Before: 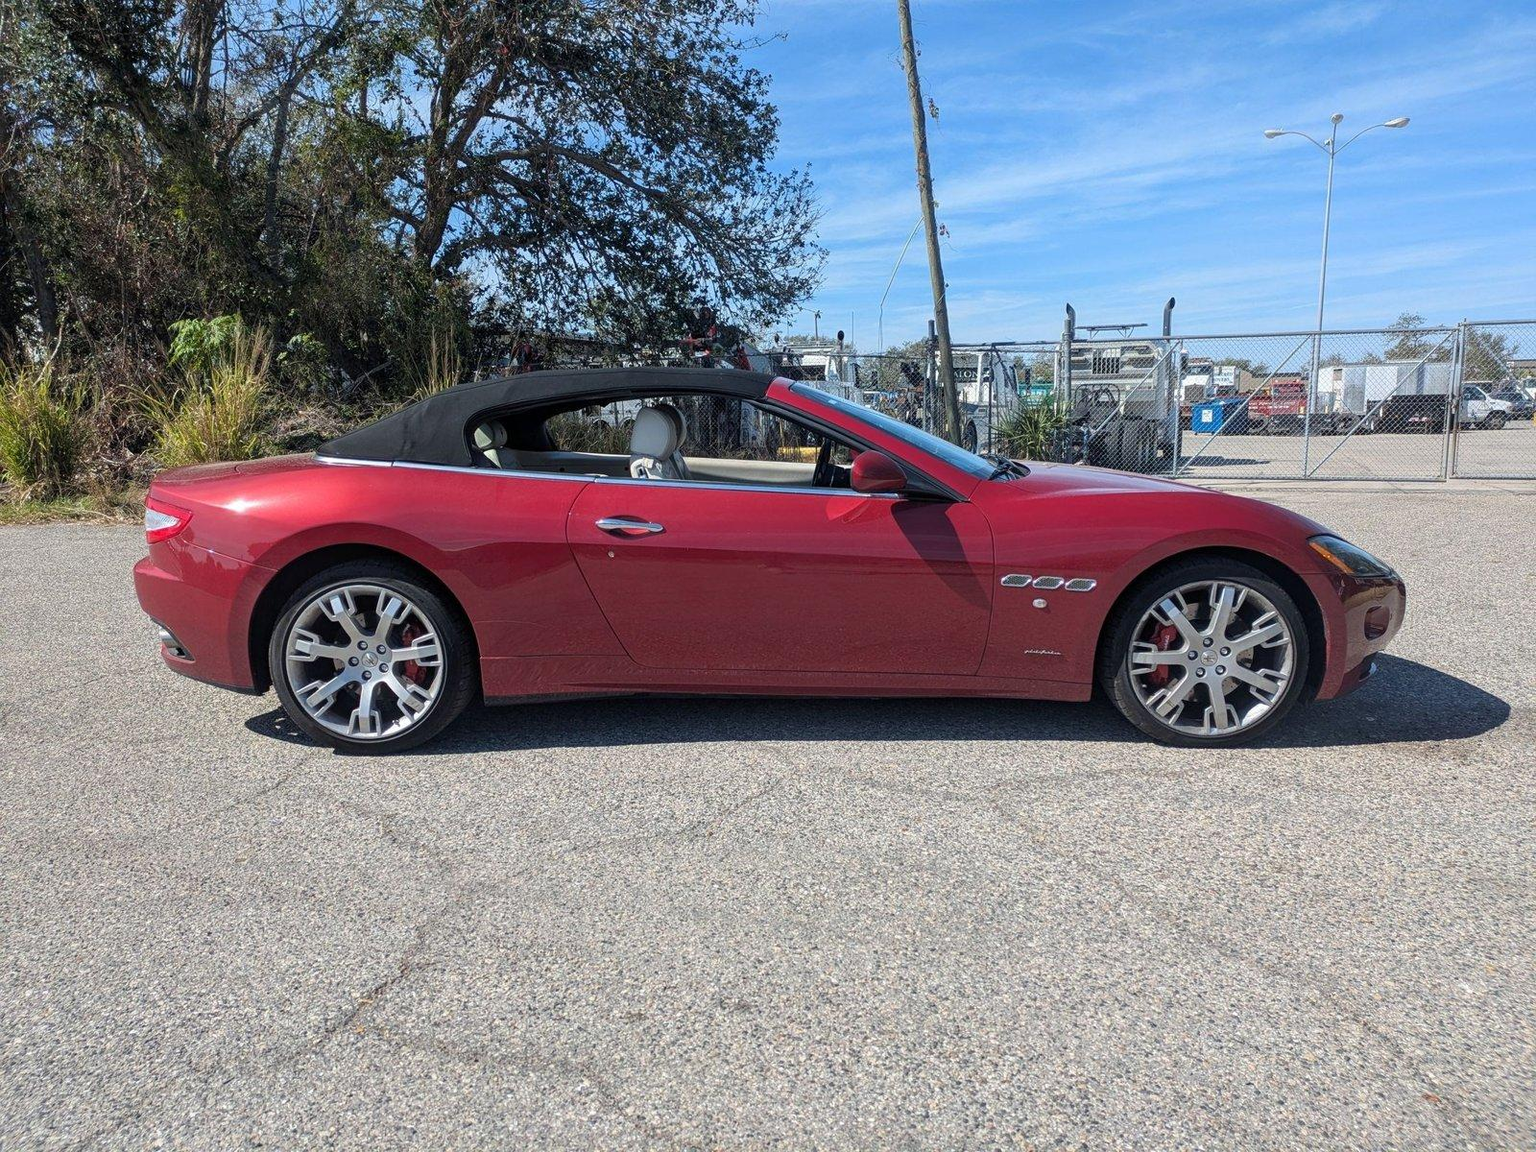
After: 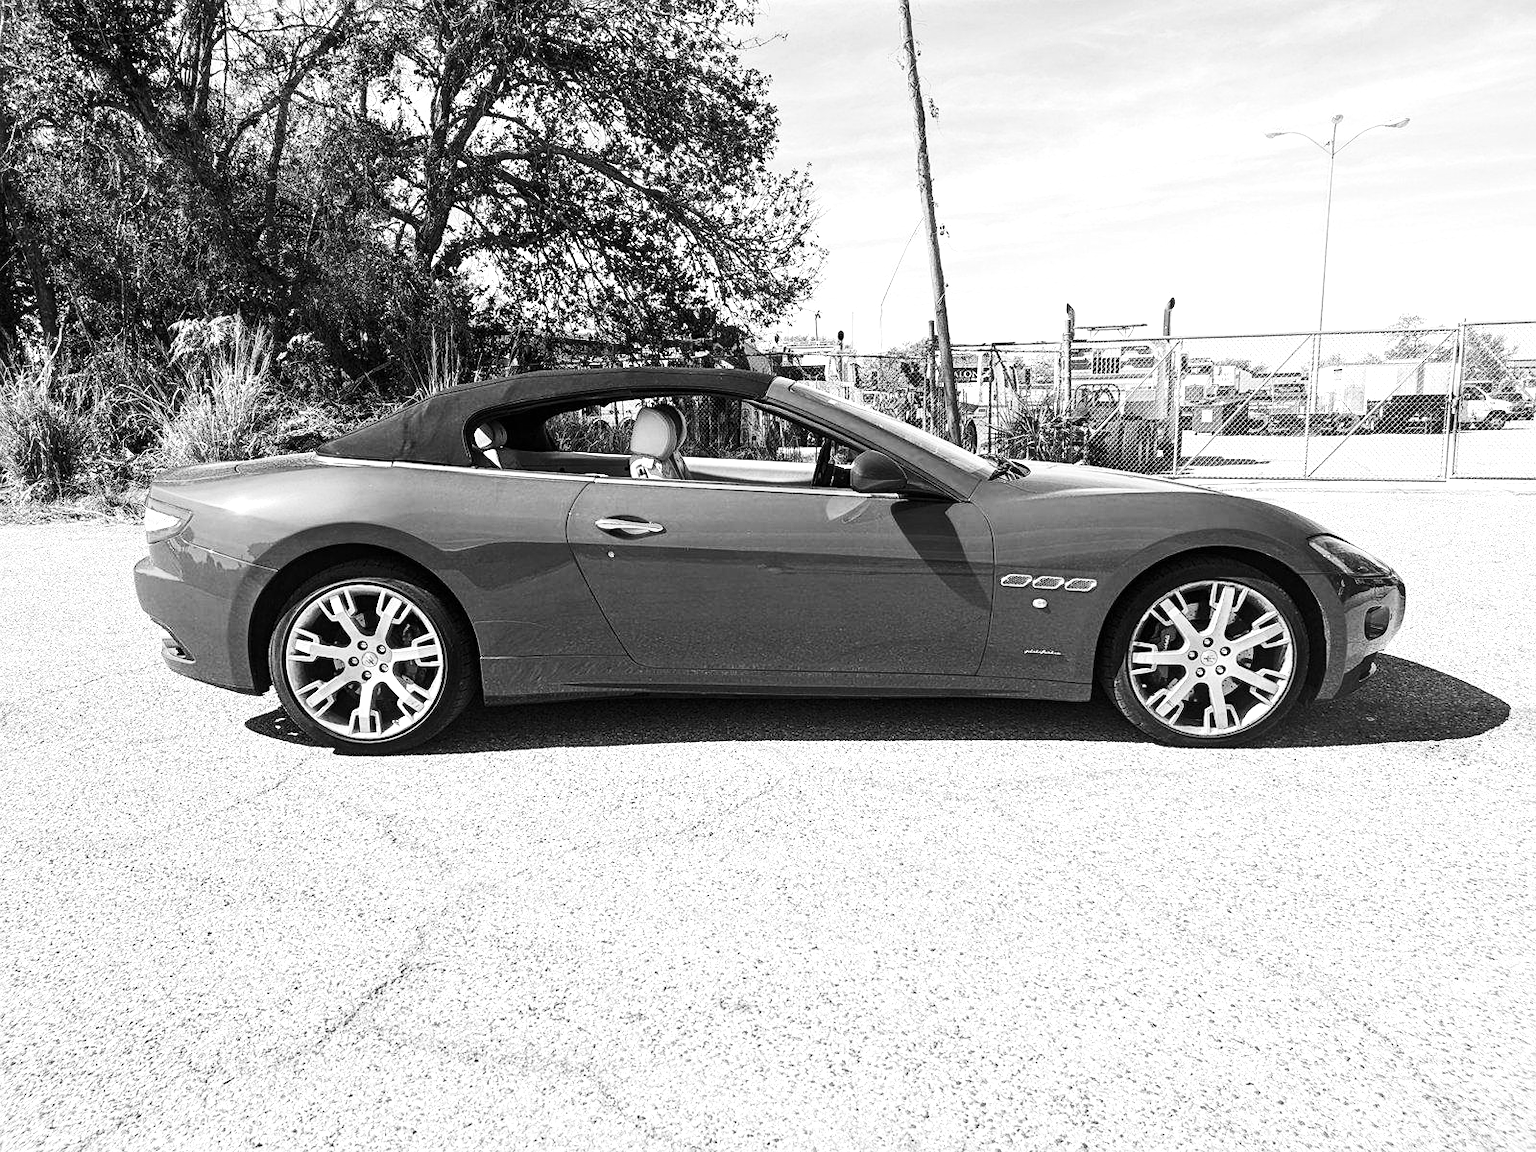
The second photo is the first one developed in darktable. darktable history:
exposure: black level correction 0, exposure 1.1 EV, compensate exposure bias true, compensate highlight preservation false
monochrome: on, module defaults
sharpen: amount 0.2
contrast brightness saturation: contrast 0.28
